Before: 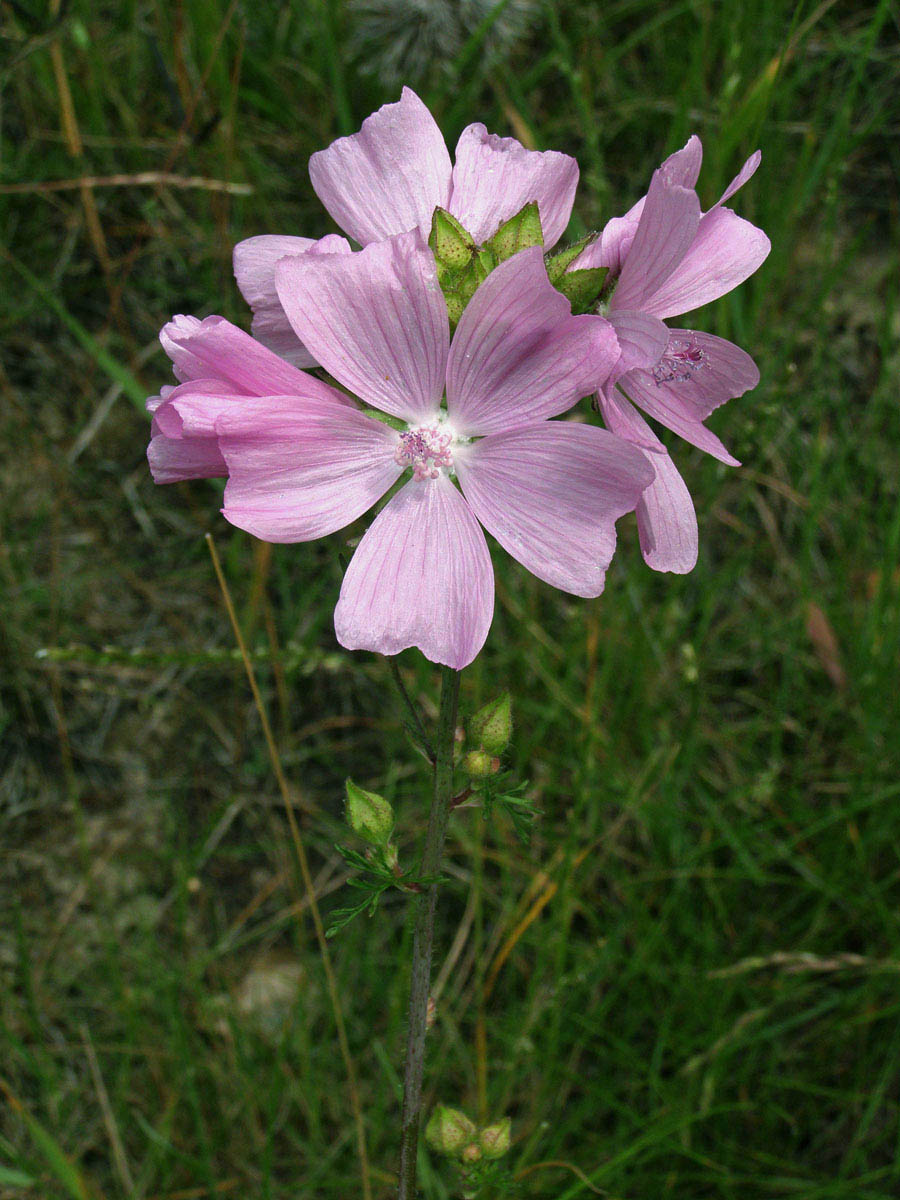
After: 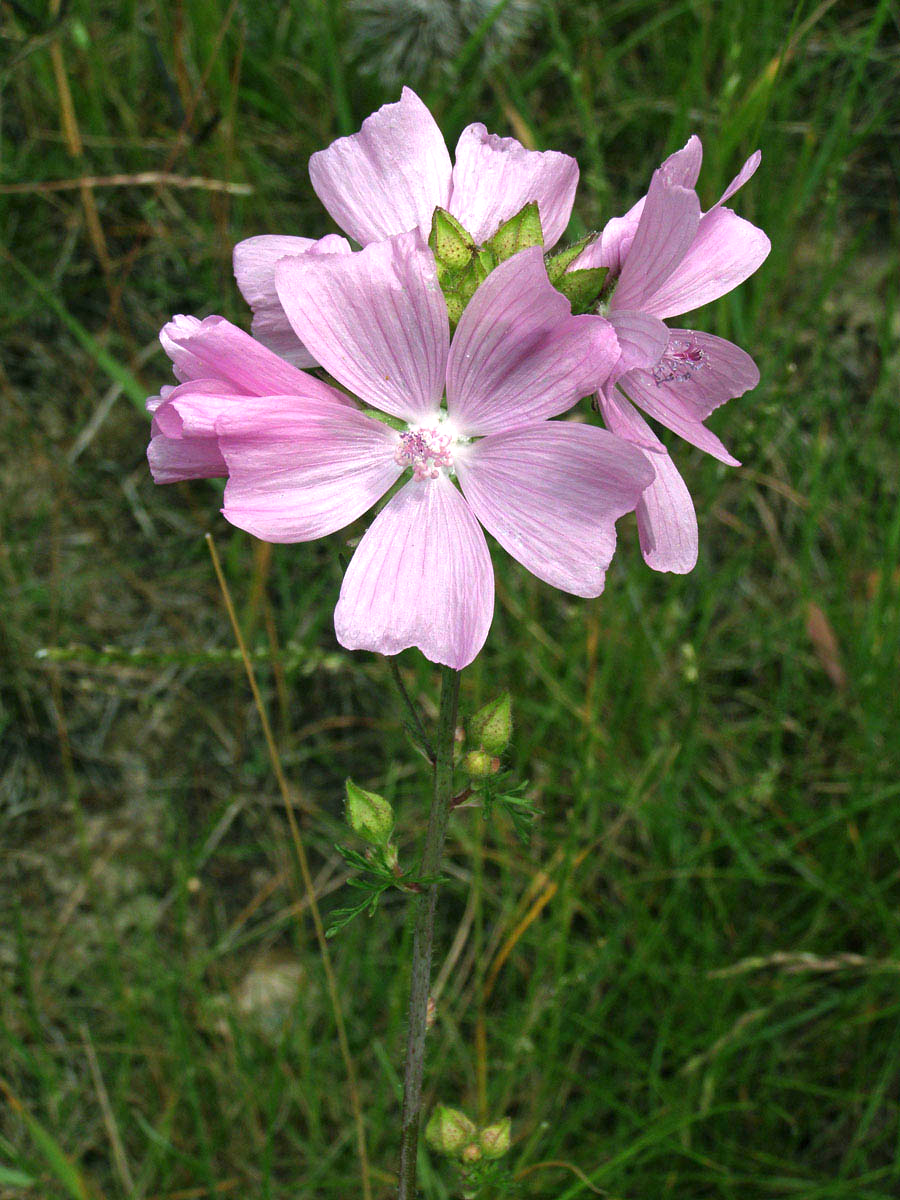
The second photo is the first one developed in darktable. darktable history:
exposure: exposure 0.495 EV, compensate highlight preservation false
